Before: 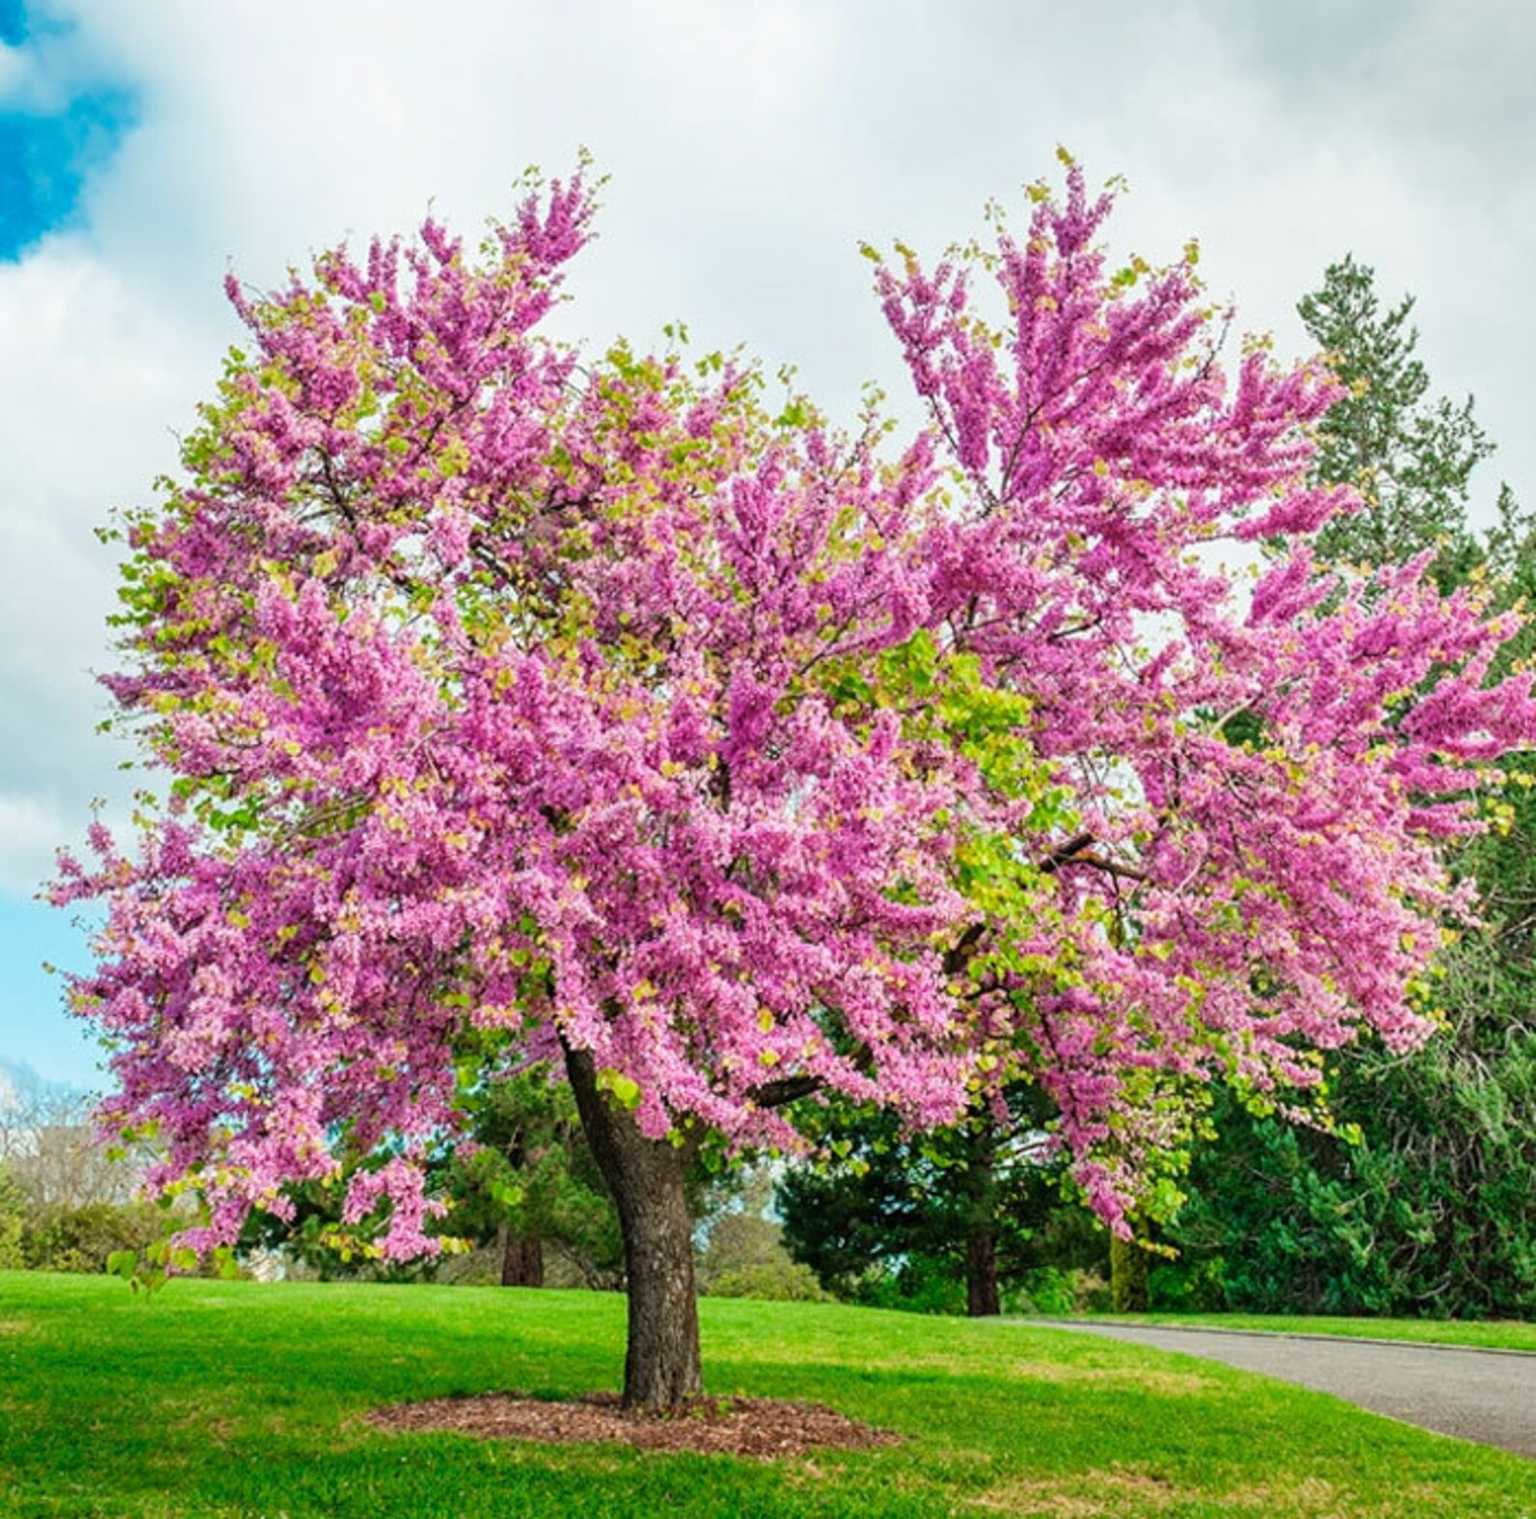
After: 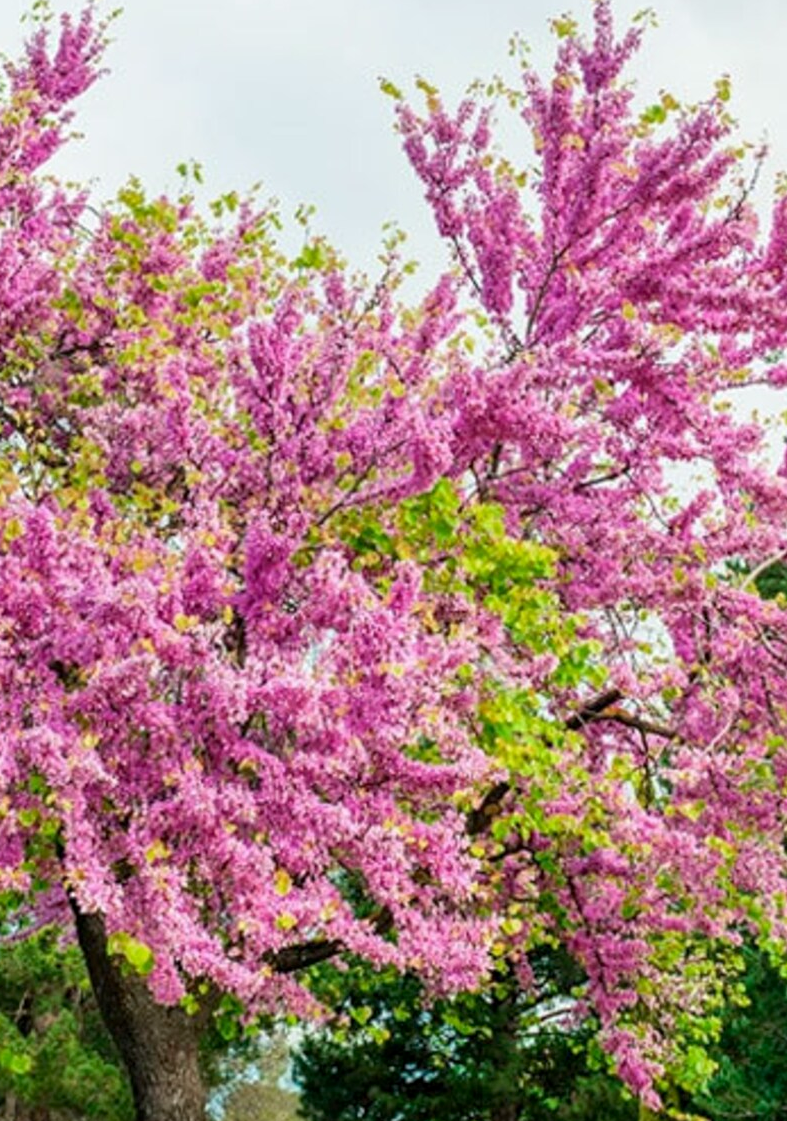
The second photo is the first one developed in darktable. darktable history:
crop: left 32.075%, top 10.976%, right 18.355%, bottom 17.596%
exposure: black level correction 0.001, compensate highlight preservation false
